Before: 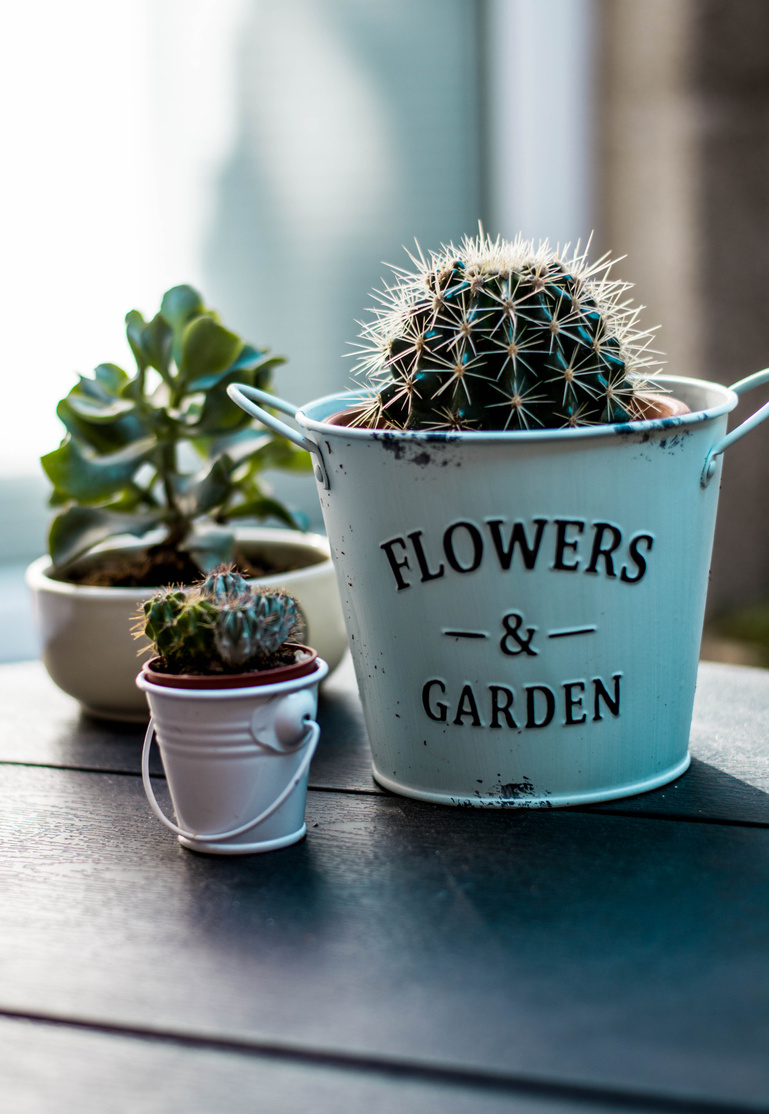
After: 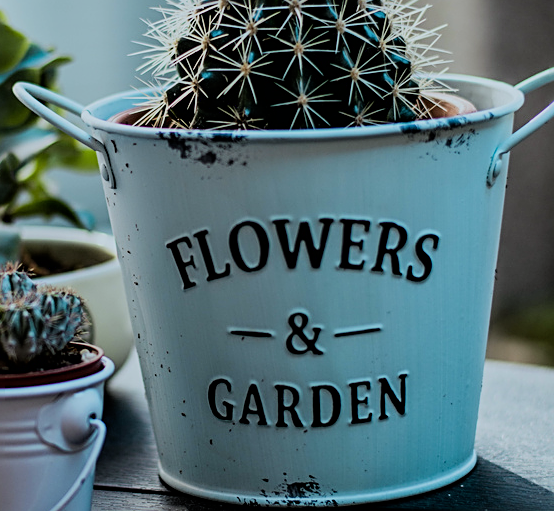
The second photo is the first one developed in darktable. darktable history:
crop and rotate: left 27.938%, top 27.046%, bottom 27.046%
sharpen: on, module defaults
white balance: red 0.925, blue 1.046
filmic rgb: black relative exposure -7.65 EV, white relative exposure 4.56 EV, hardness 3.61, color science v6 (2022)
